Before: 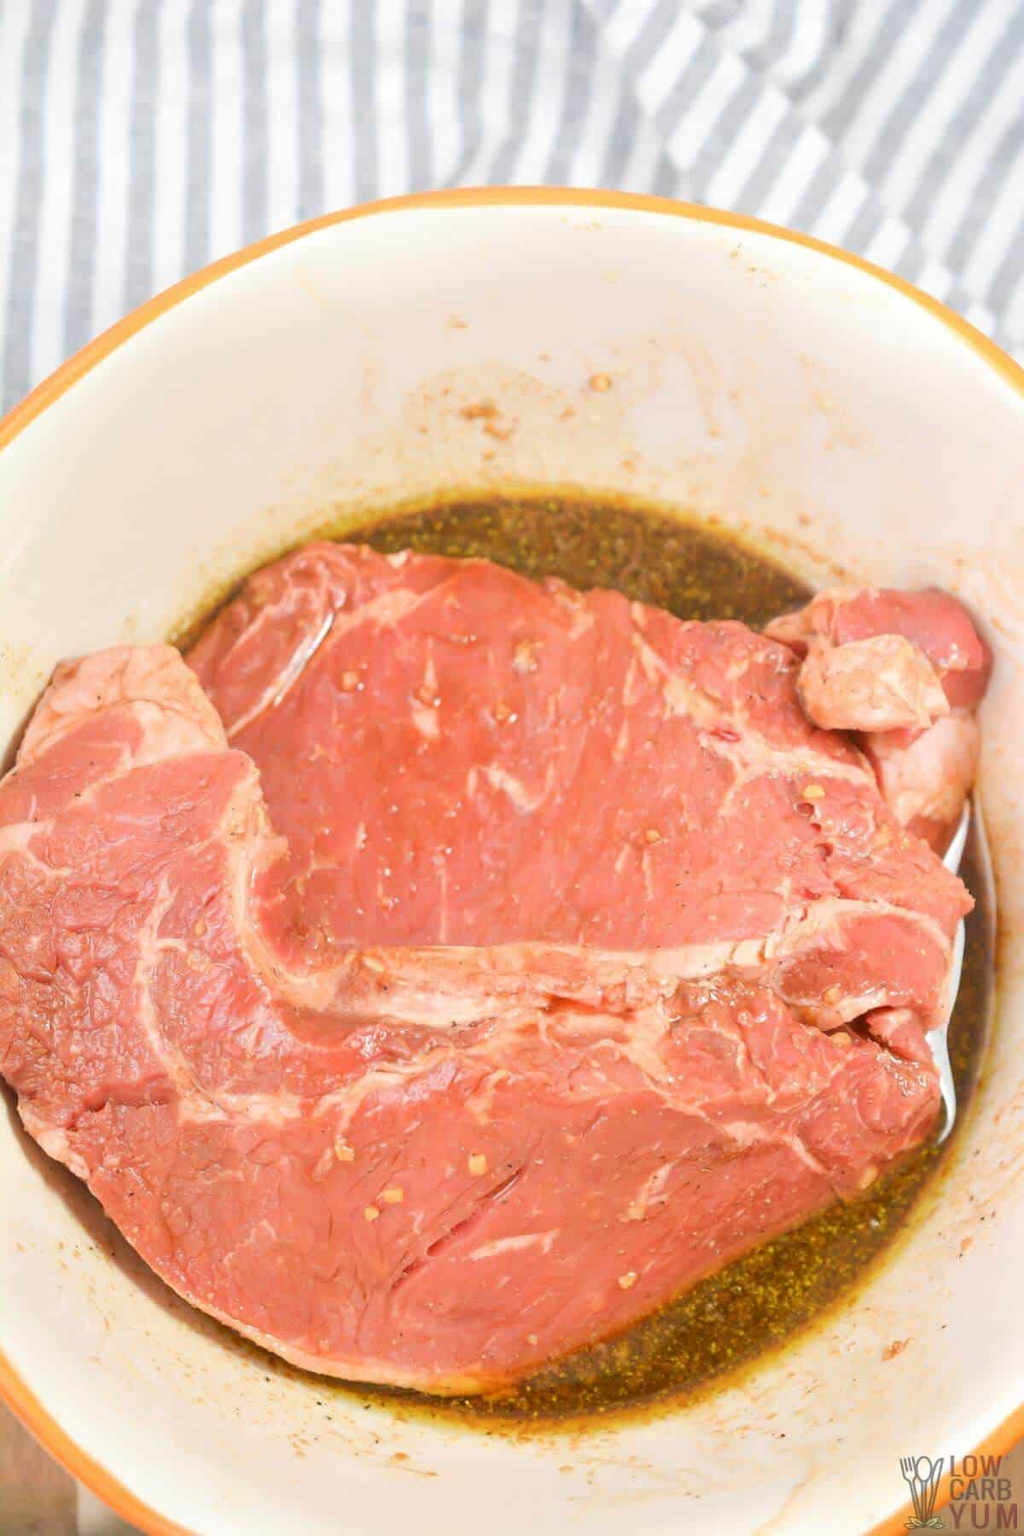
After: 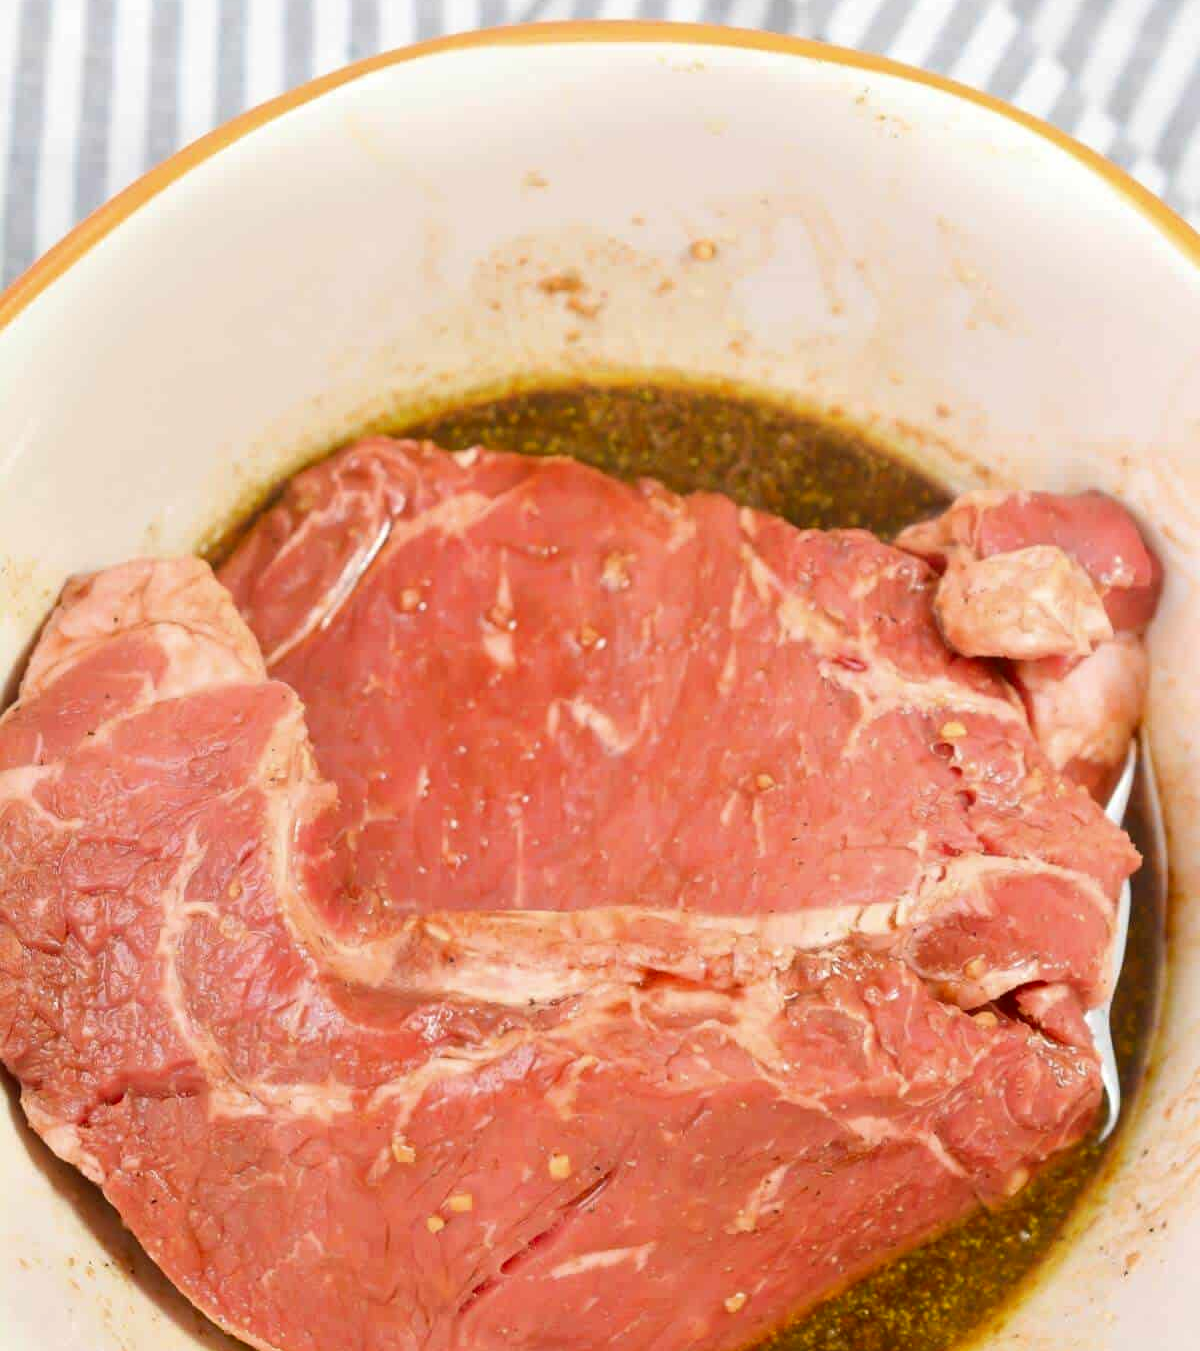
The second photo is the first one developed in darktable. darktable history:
crop: top 11.049%, bottom 13.886%
contrast brightness saturation: contrast 0.066, brightness -0.129, saturation 0.061
